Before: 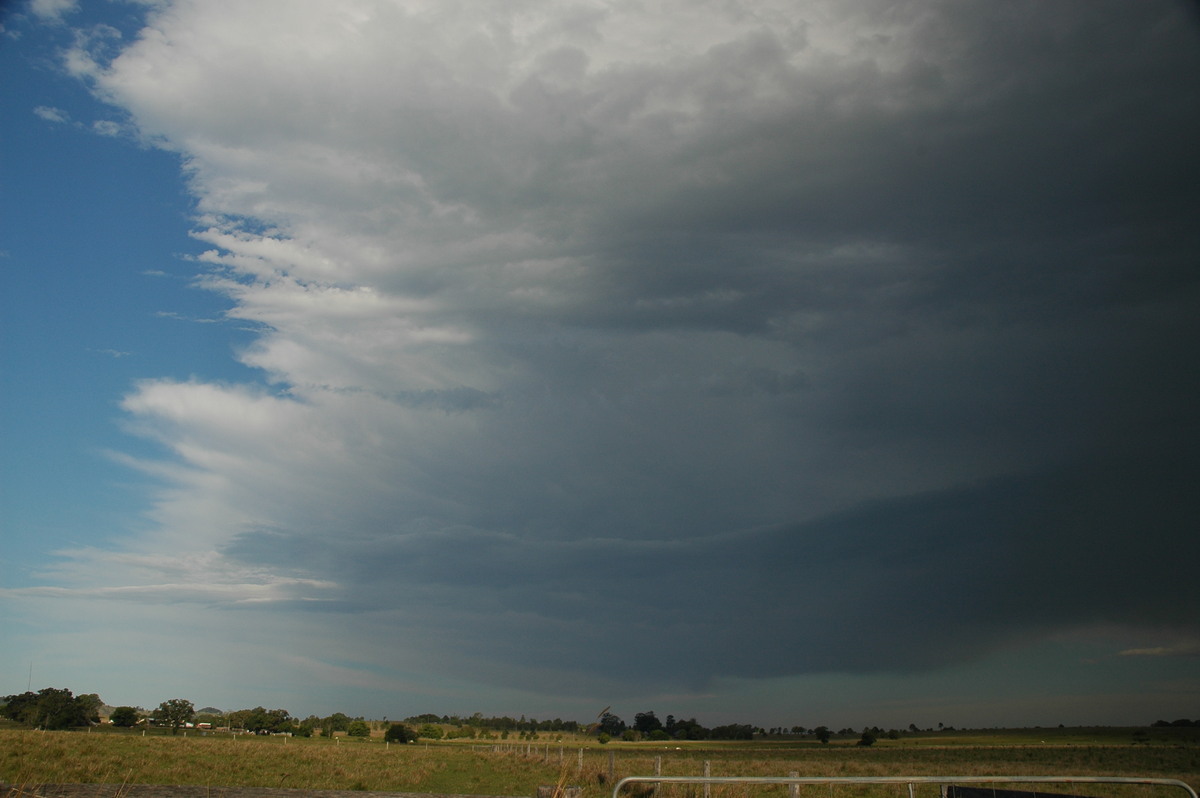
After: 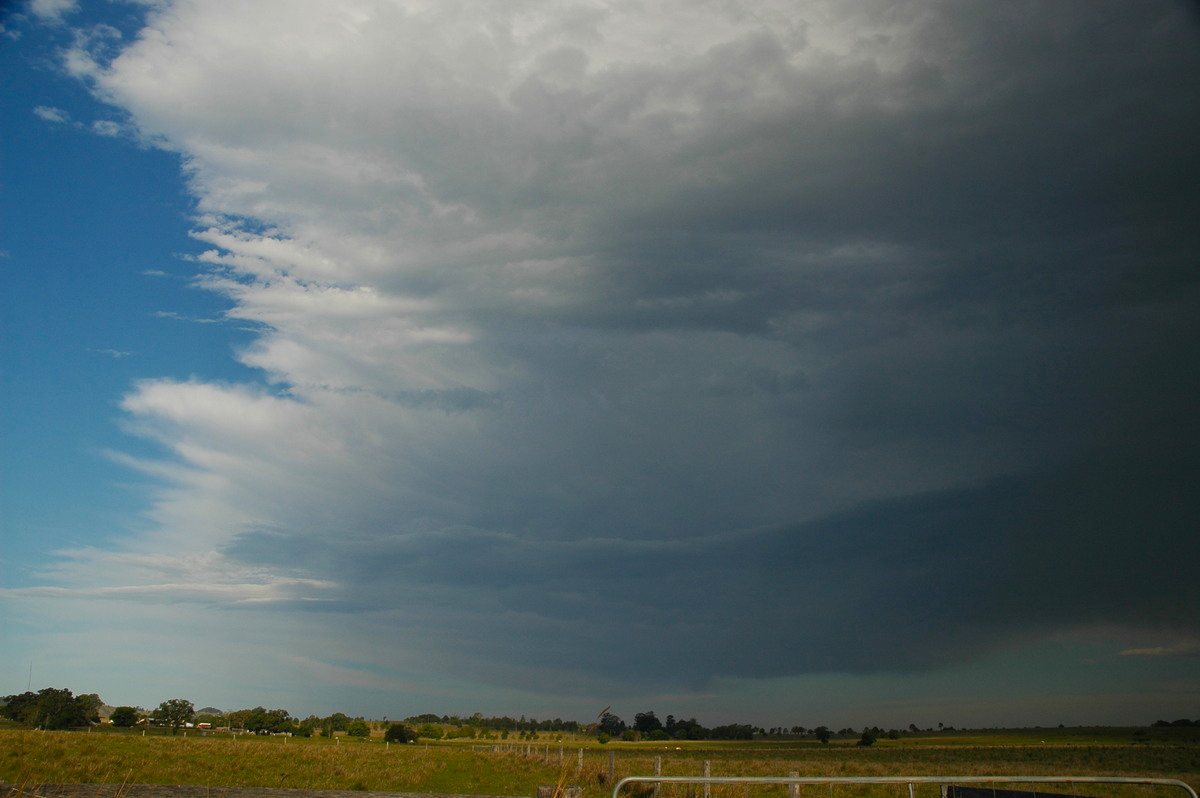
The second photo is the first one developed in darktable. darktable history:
color balance rgb: perceptual saturation grading › global saturation 10.613%, perceptual brilliance grading › global brilliance 3.273%, global vibrance 16.352%, saturation formula JzAzBz (2021)
